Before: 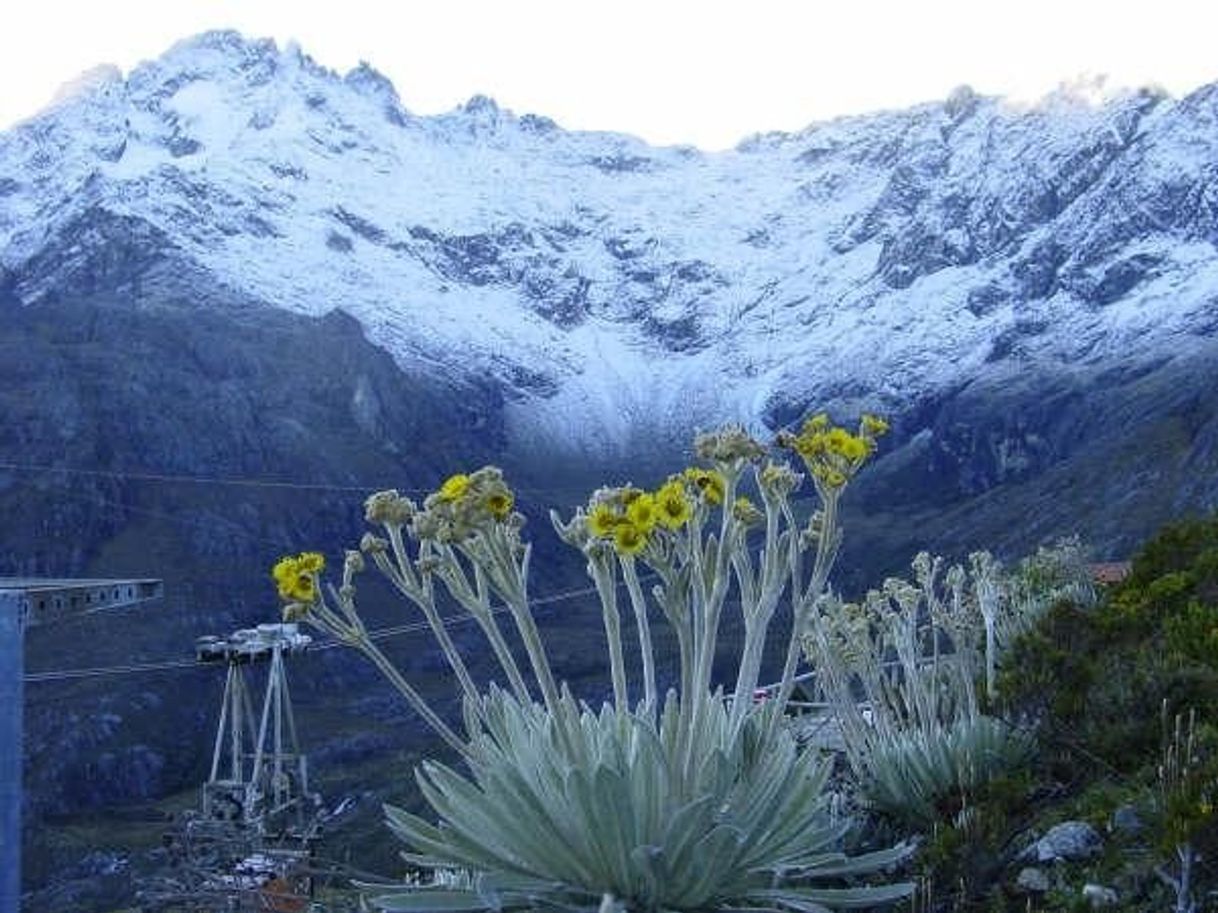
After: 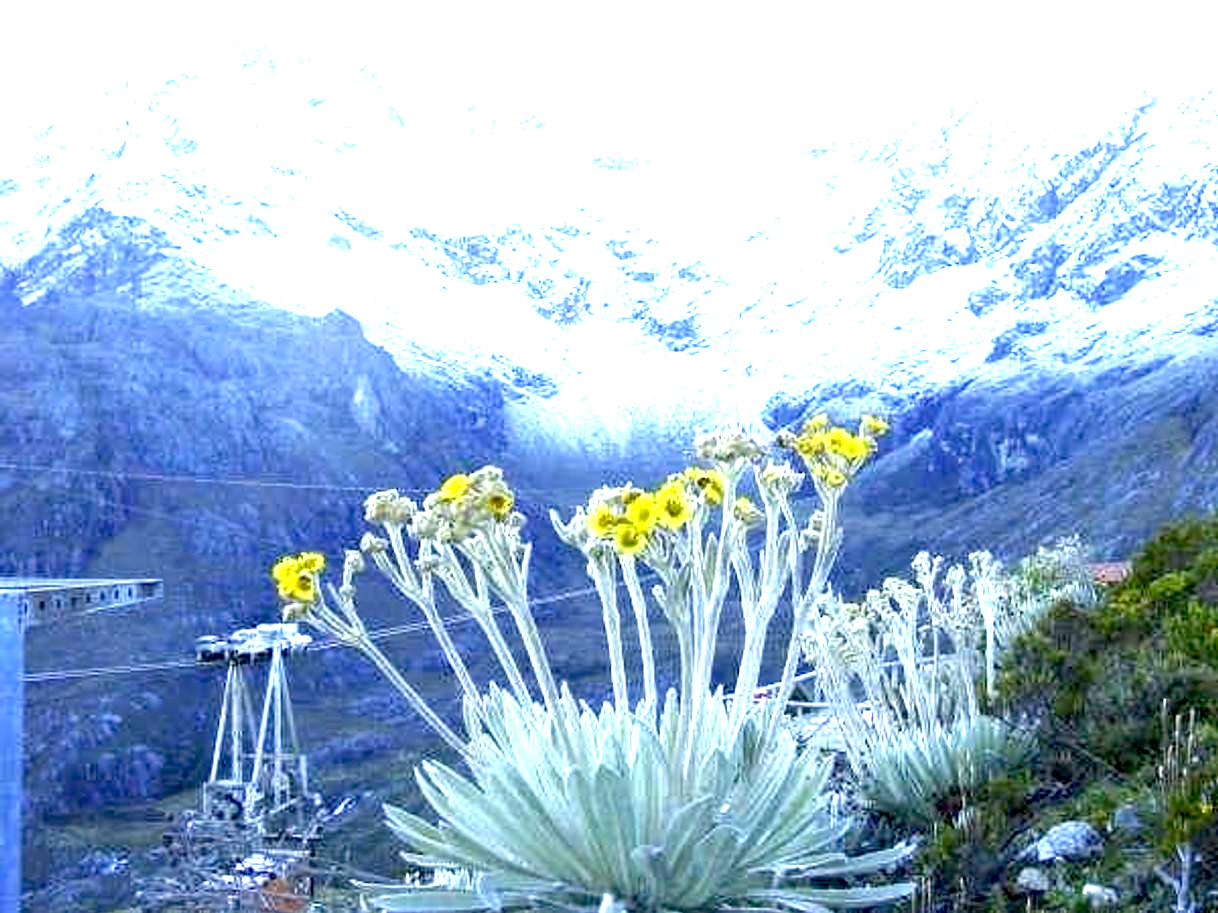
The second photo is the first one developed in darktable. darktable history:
exposure: black level correction 0.006, exposure 2.073 EV, compensate highlight preservation false
